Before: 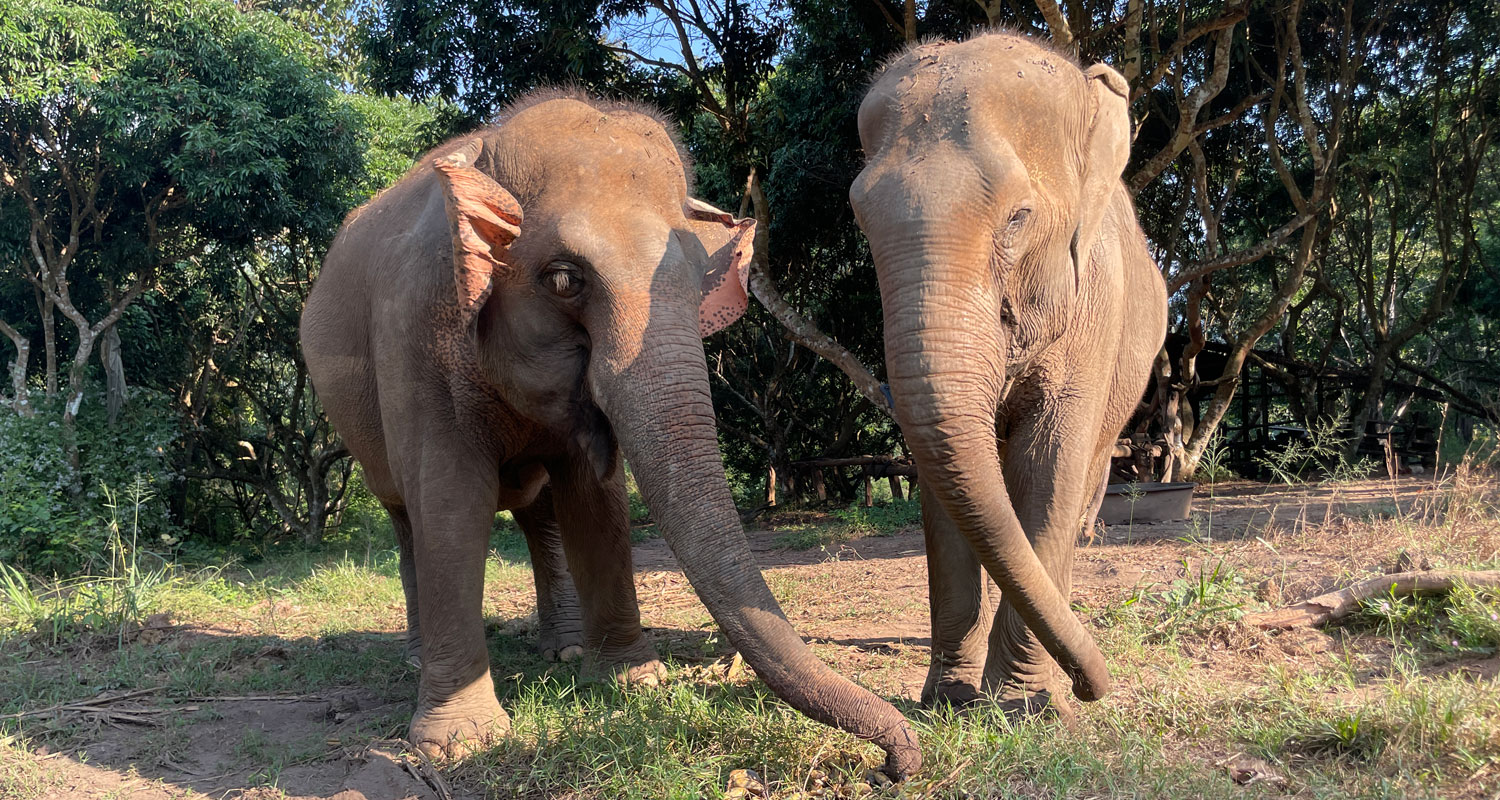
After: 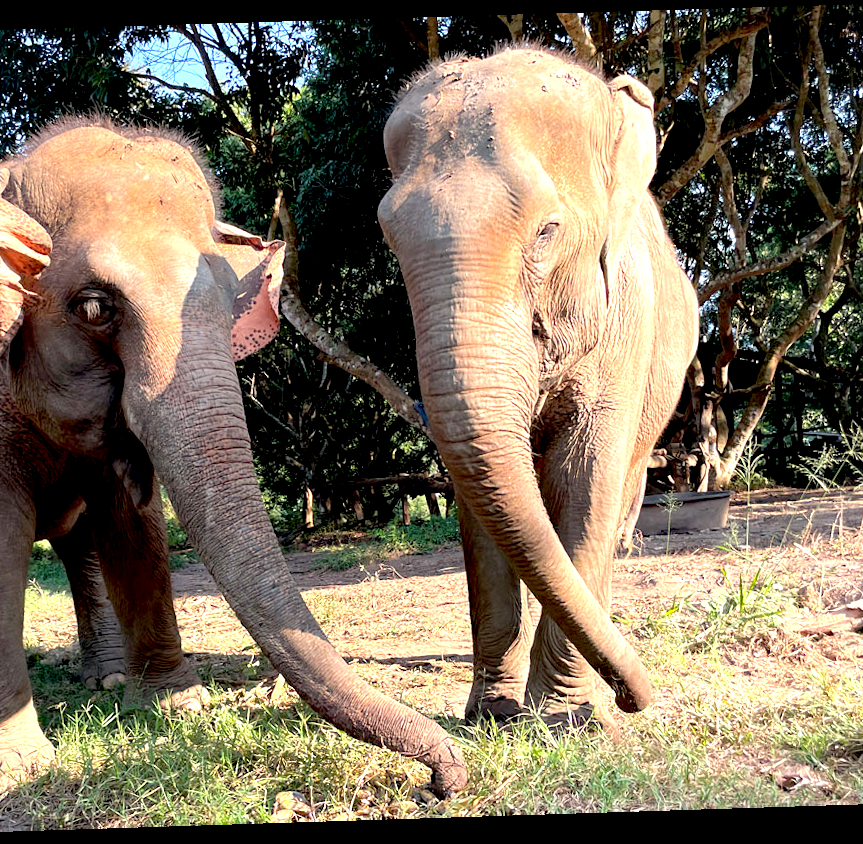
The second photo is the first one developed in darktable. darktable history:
exposure: black level correction 0.01, exposure 1 EV, compensate highlight preservation false
crop: left 31.458%, top 0%, right 11.876%
haze removal: compatibility mode true, adaptive false
rotate and perspective: rotation -1.77°, lens shift (horizontal) 0.004, automatic cropping off
